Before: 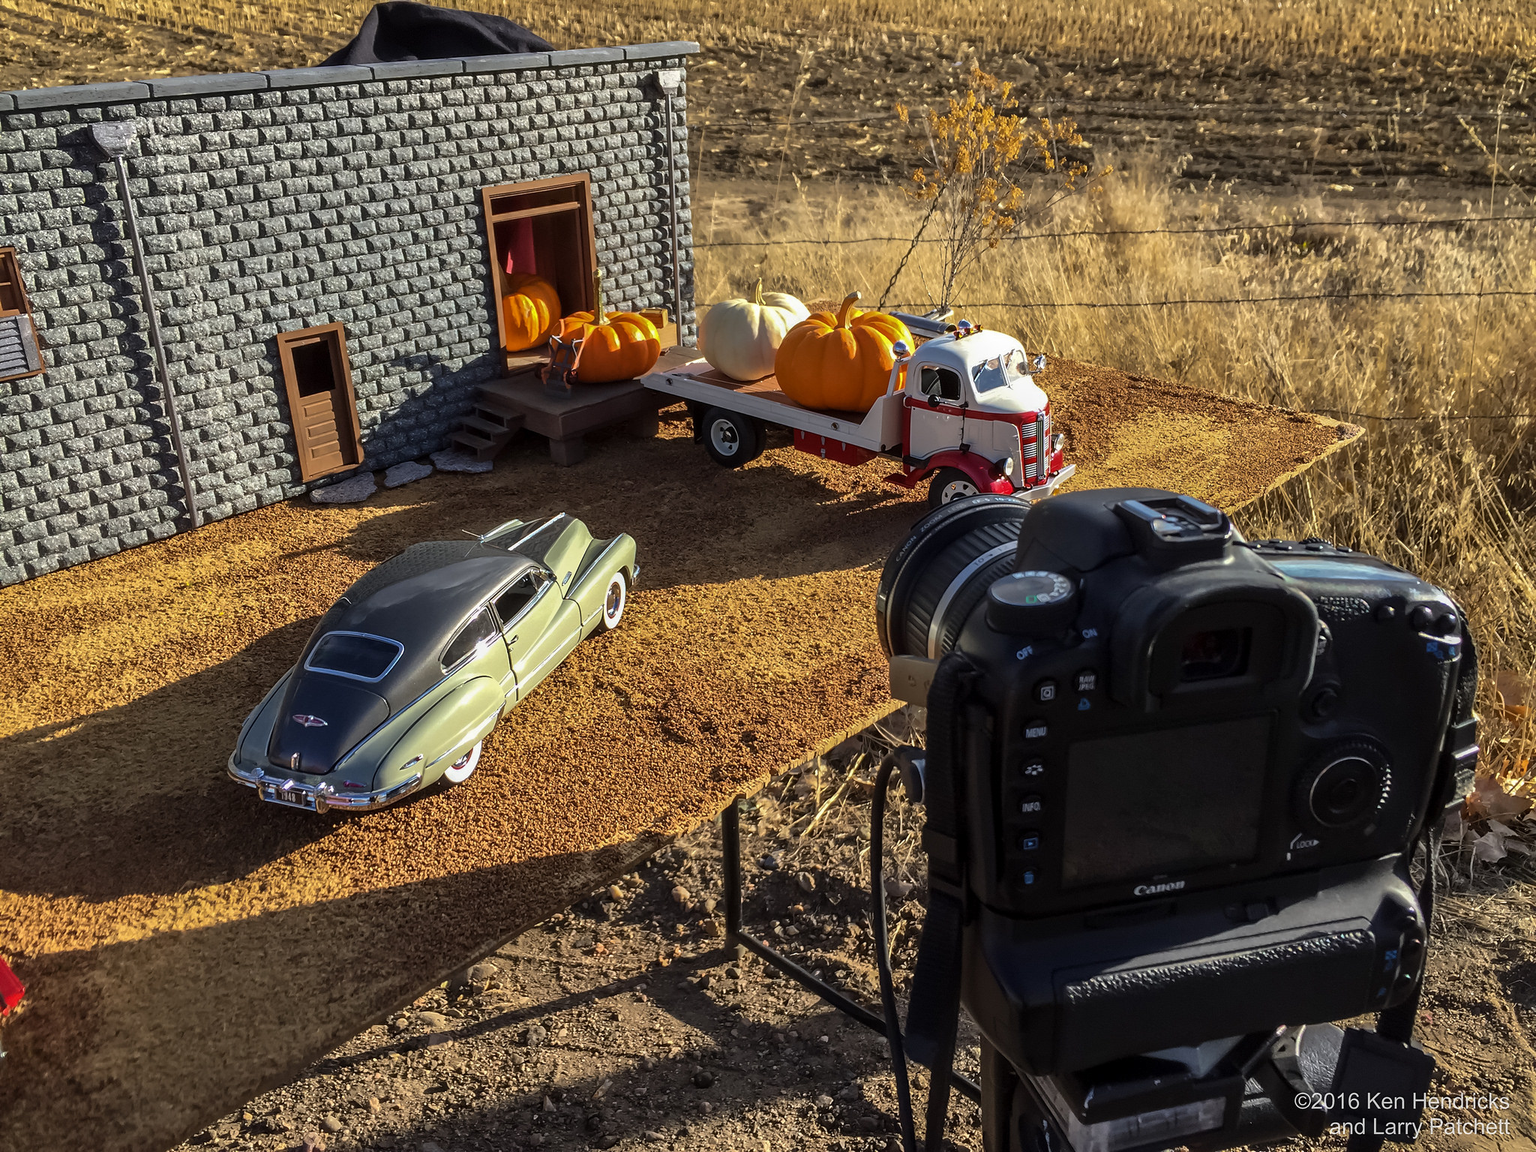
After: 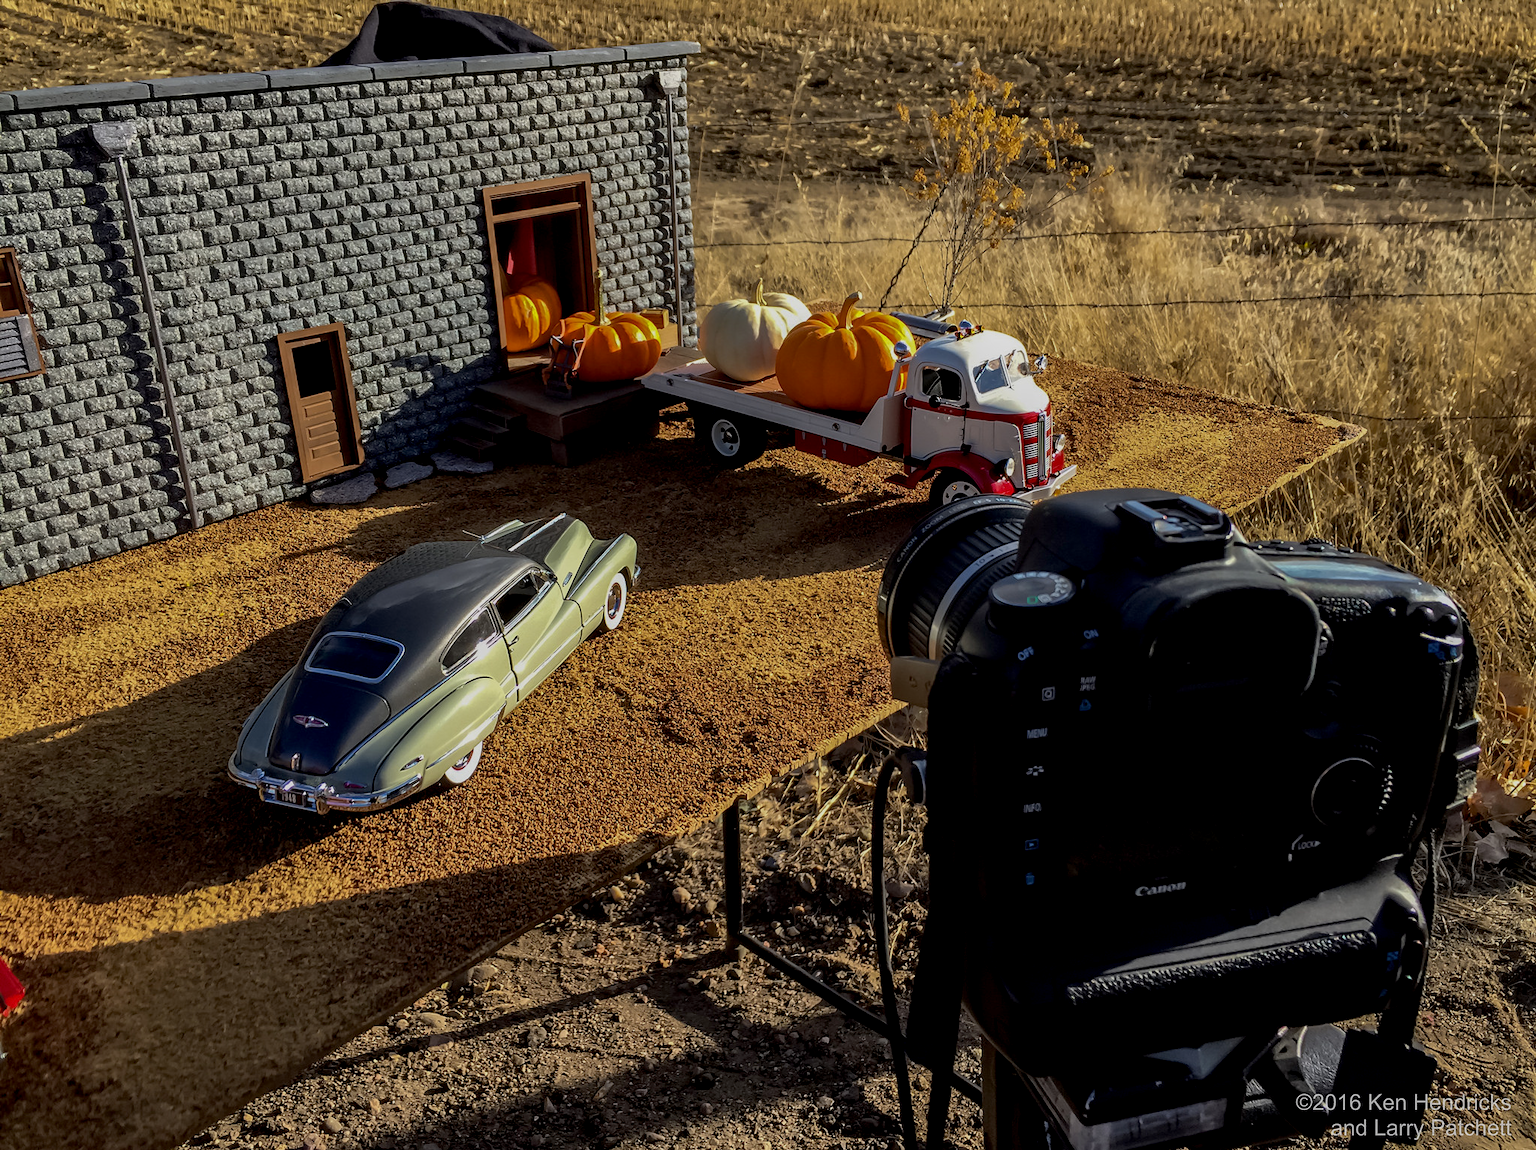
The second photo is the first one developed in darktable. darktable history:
crop: top 0.05%, bottom 0.098%
exposure: black level correction 0.011, exposure -0.478 EV, compensate highlight preservation false
